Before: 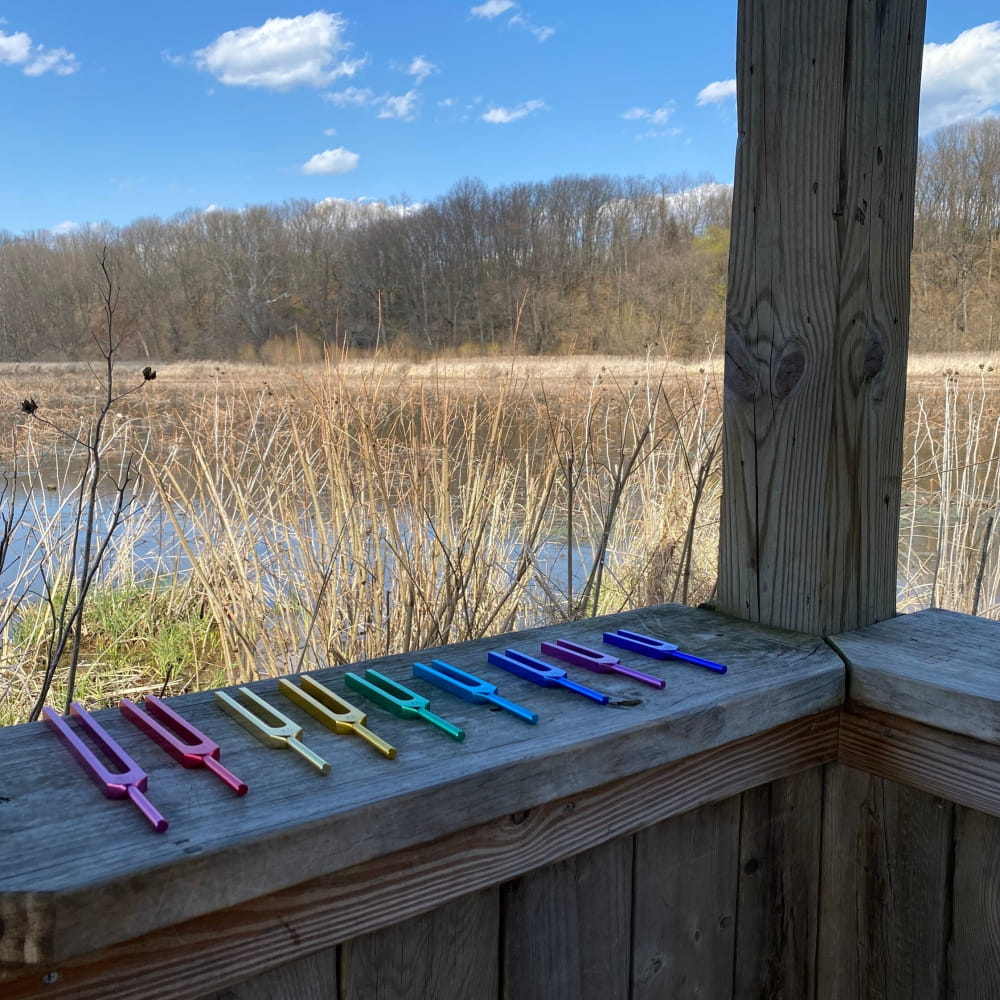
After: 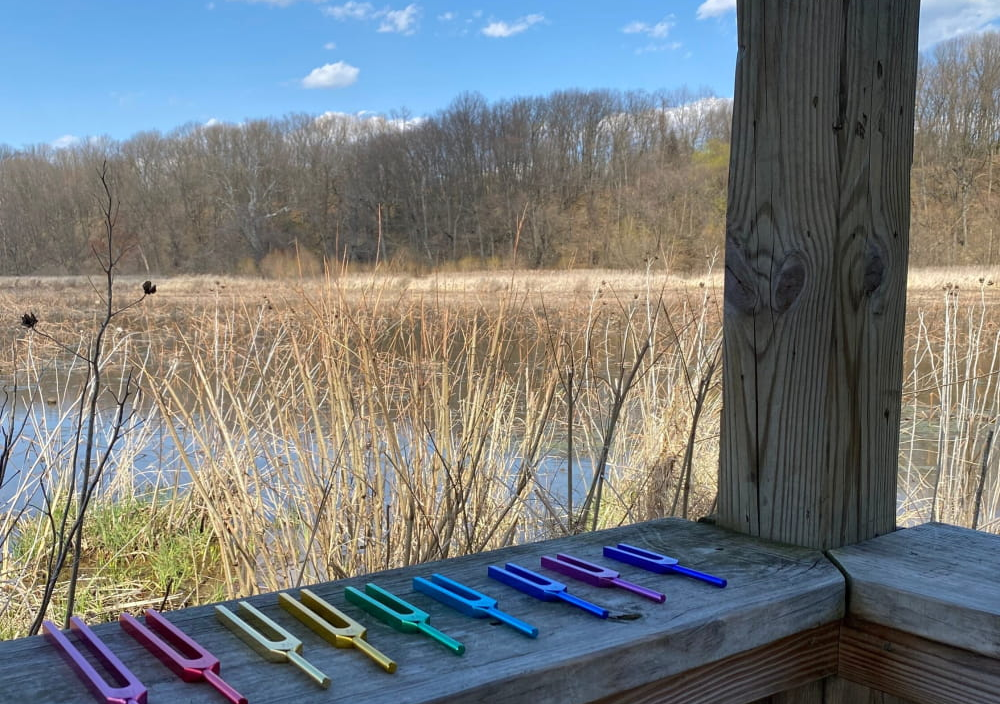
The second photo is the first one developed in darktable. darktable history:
tone equalizer: on, module defaults
contrast equalizer: octaves 7, y [[0.5 ×6], [0.5 ×6], [0.975, 0.964, 0.925, 0.865, 0.793, 0.721], [0 ×6], [0 ×6]], mix -0.284
crop and rotate: top 8.615%, bottom 20.909%
